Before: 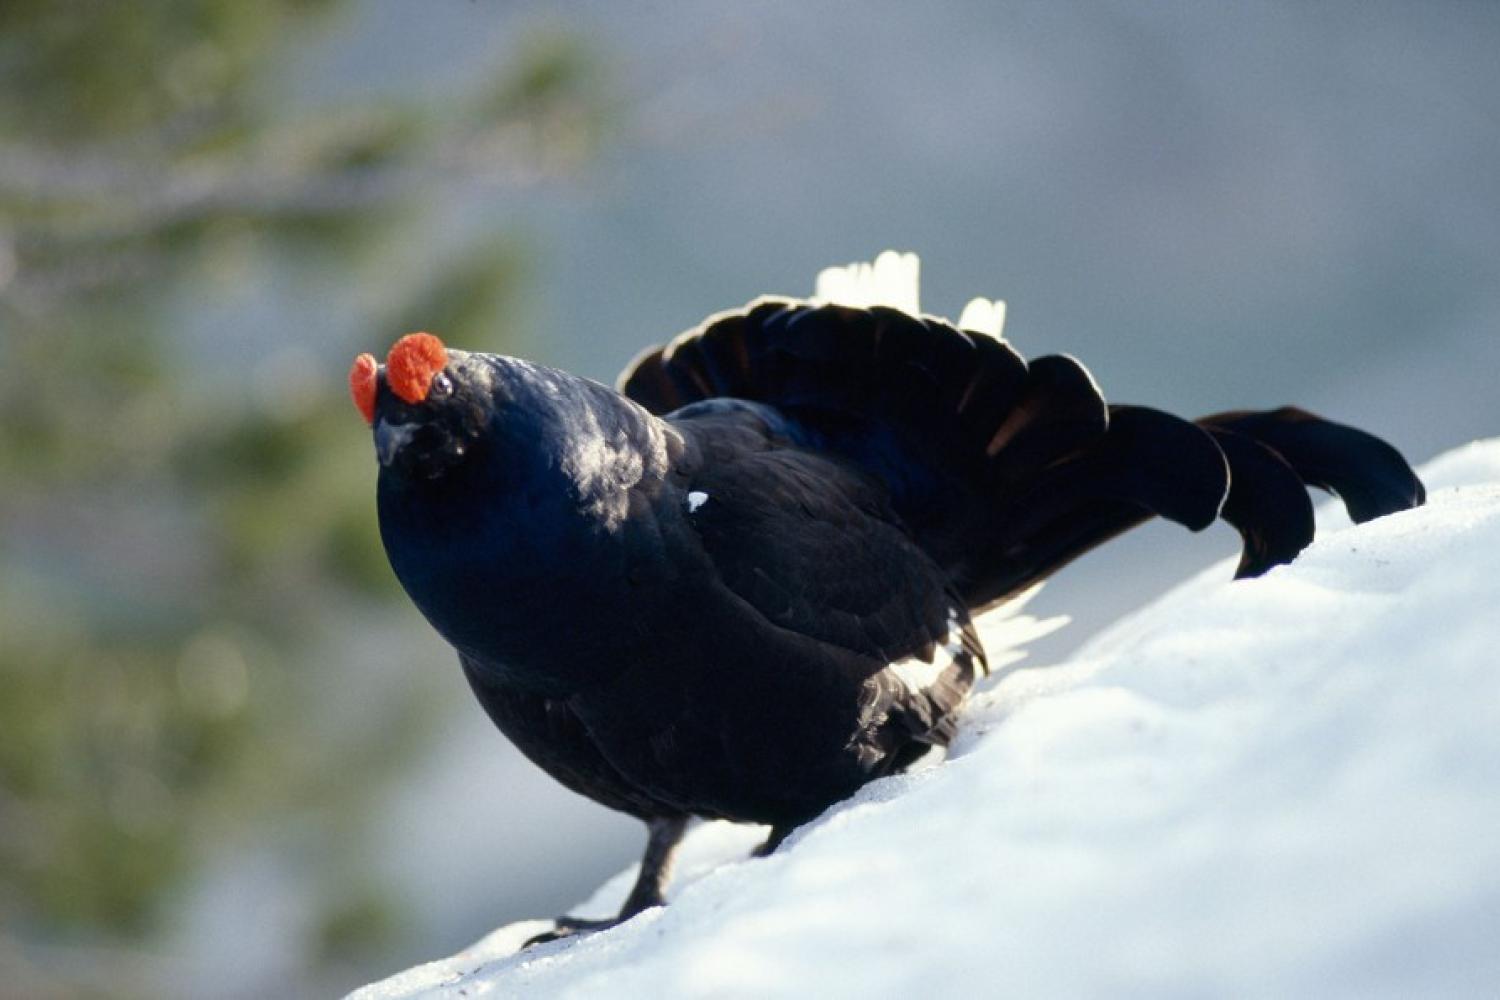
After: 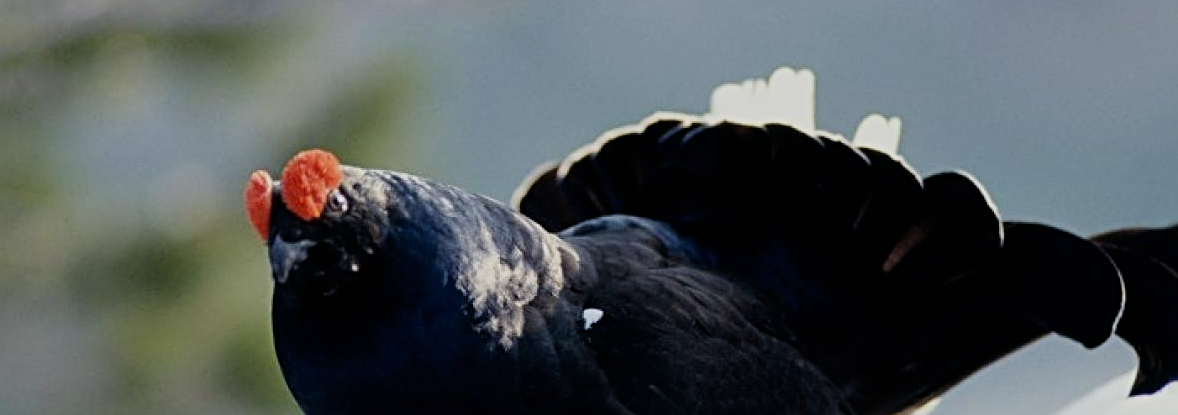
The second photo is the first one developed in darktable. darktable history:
crop: left 7.036%, top 18.398%, right 14.379%, bottom 40.043%
sharpen: radius 4
filmic rgb: black relative exposure -7.65 EV, white relative exposure 4.56 EV, hardness 3.61
